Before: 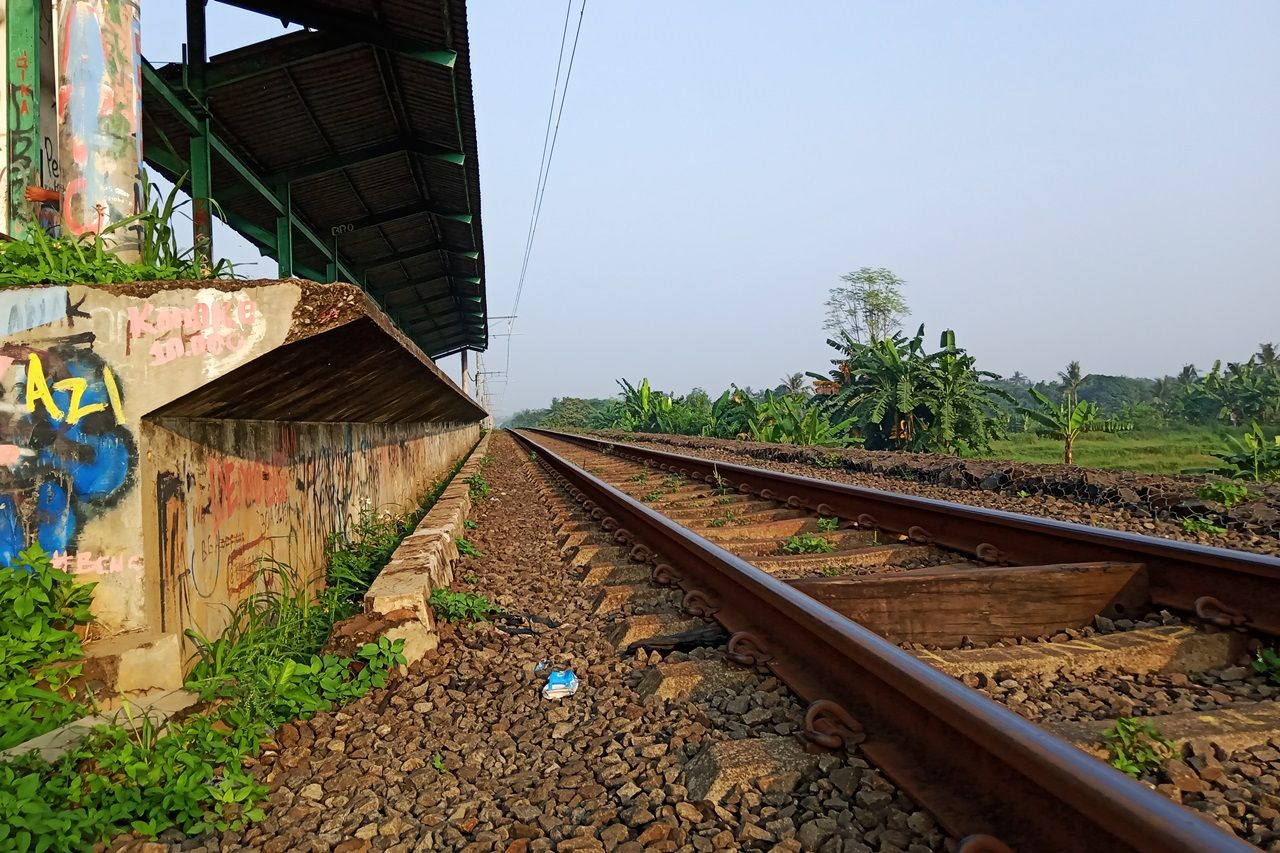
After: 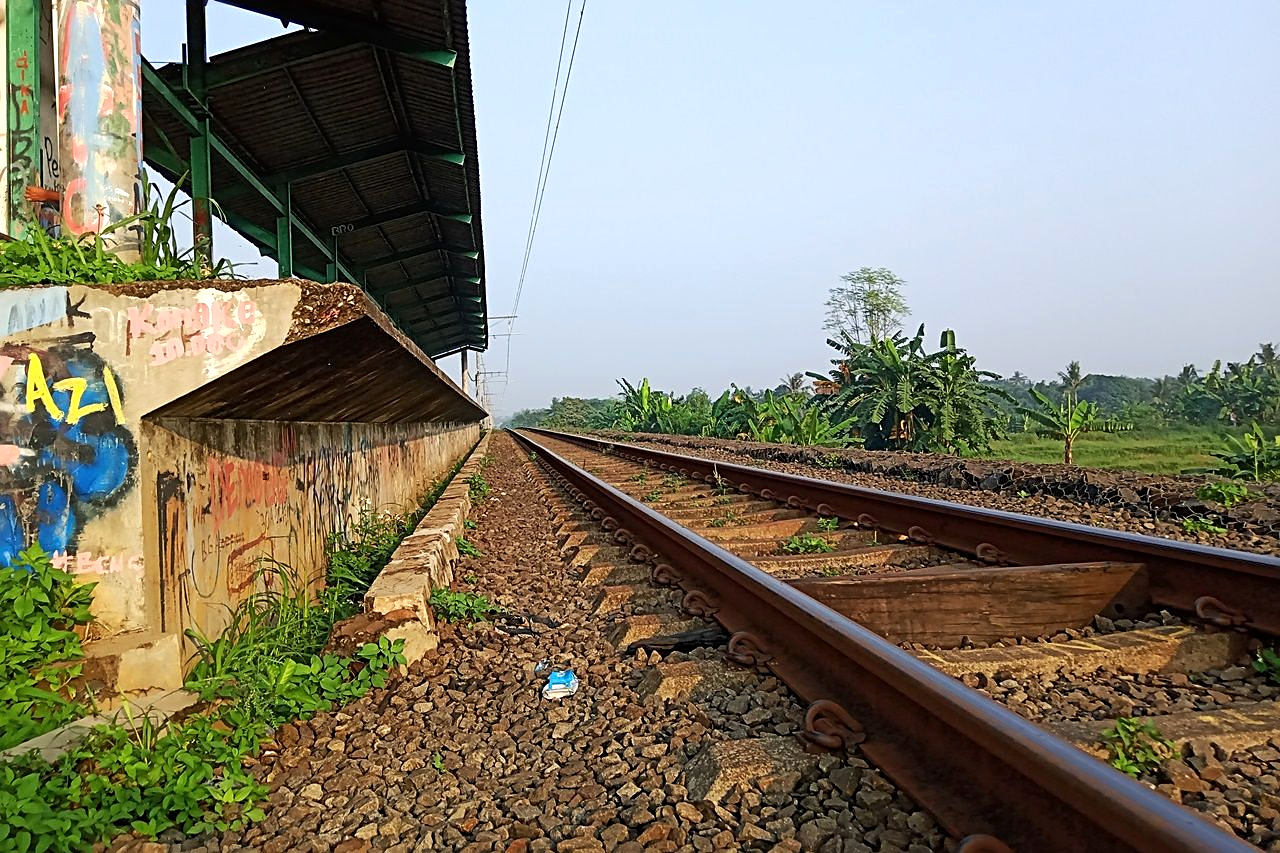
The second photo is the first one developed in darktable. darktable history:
sharpen: on, module defaults
exposure: exposure 0.195 EV, compensate highlight preservation false
